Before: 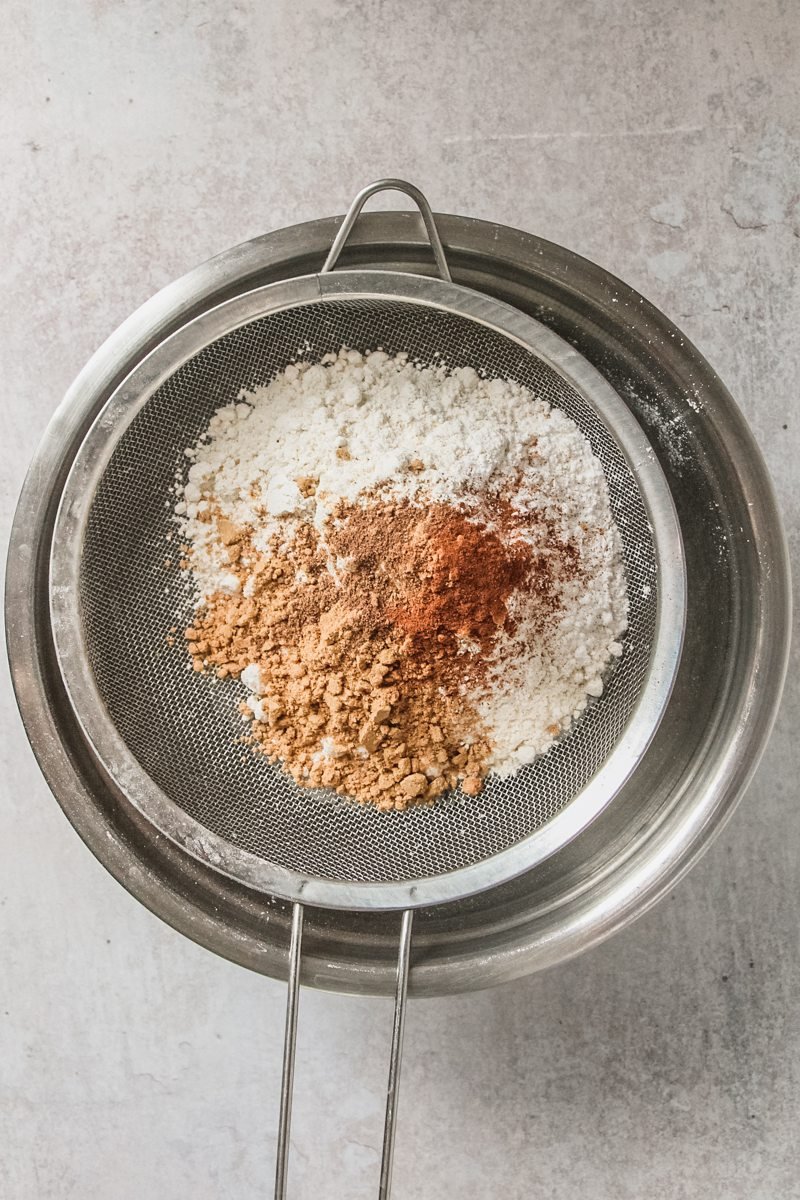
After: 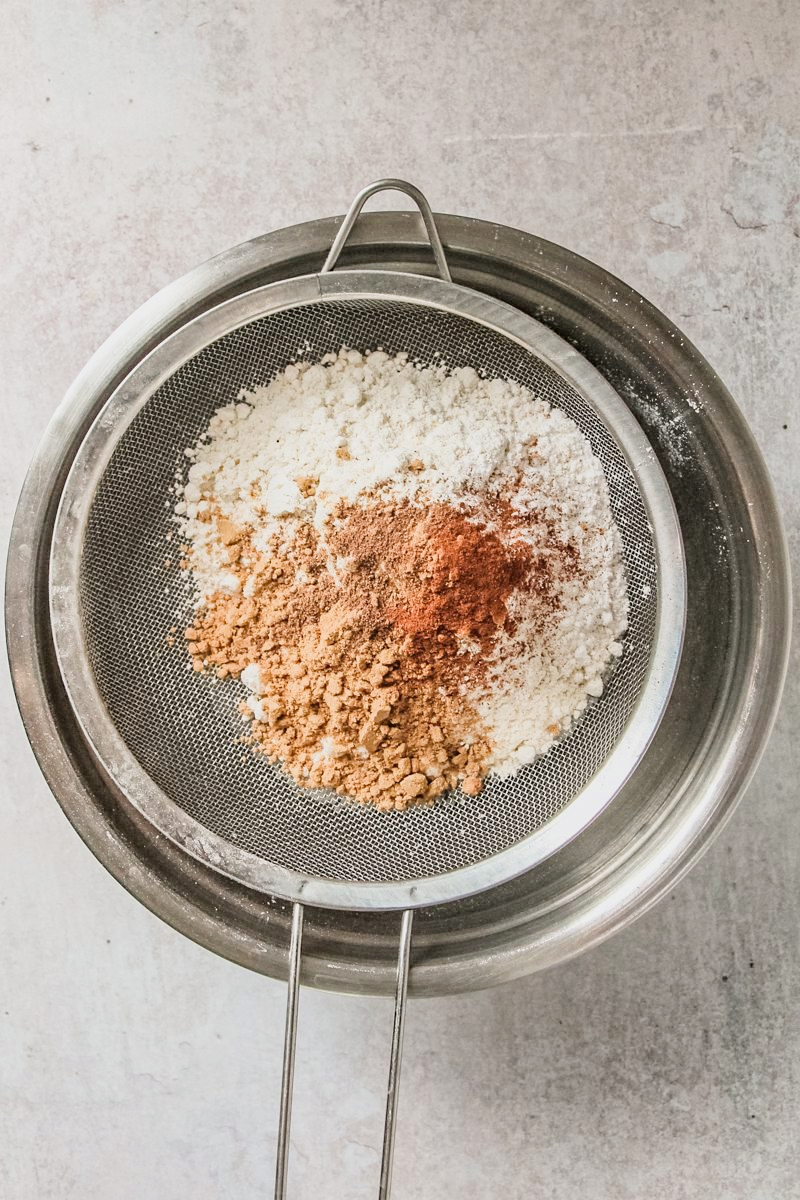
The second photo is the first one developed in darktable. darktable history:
filmic rgb: black relative exposure -8.16 EV, white relative exposure 3.76 EV, hardness 4.41
exposure: exposure 0.51 EV, compensate highlight preservation false
haze removal: compatibility mode true, adaptive false
